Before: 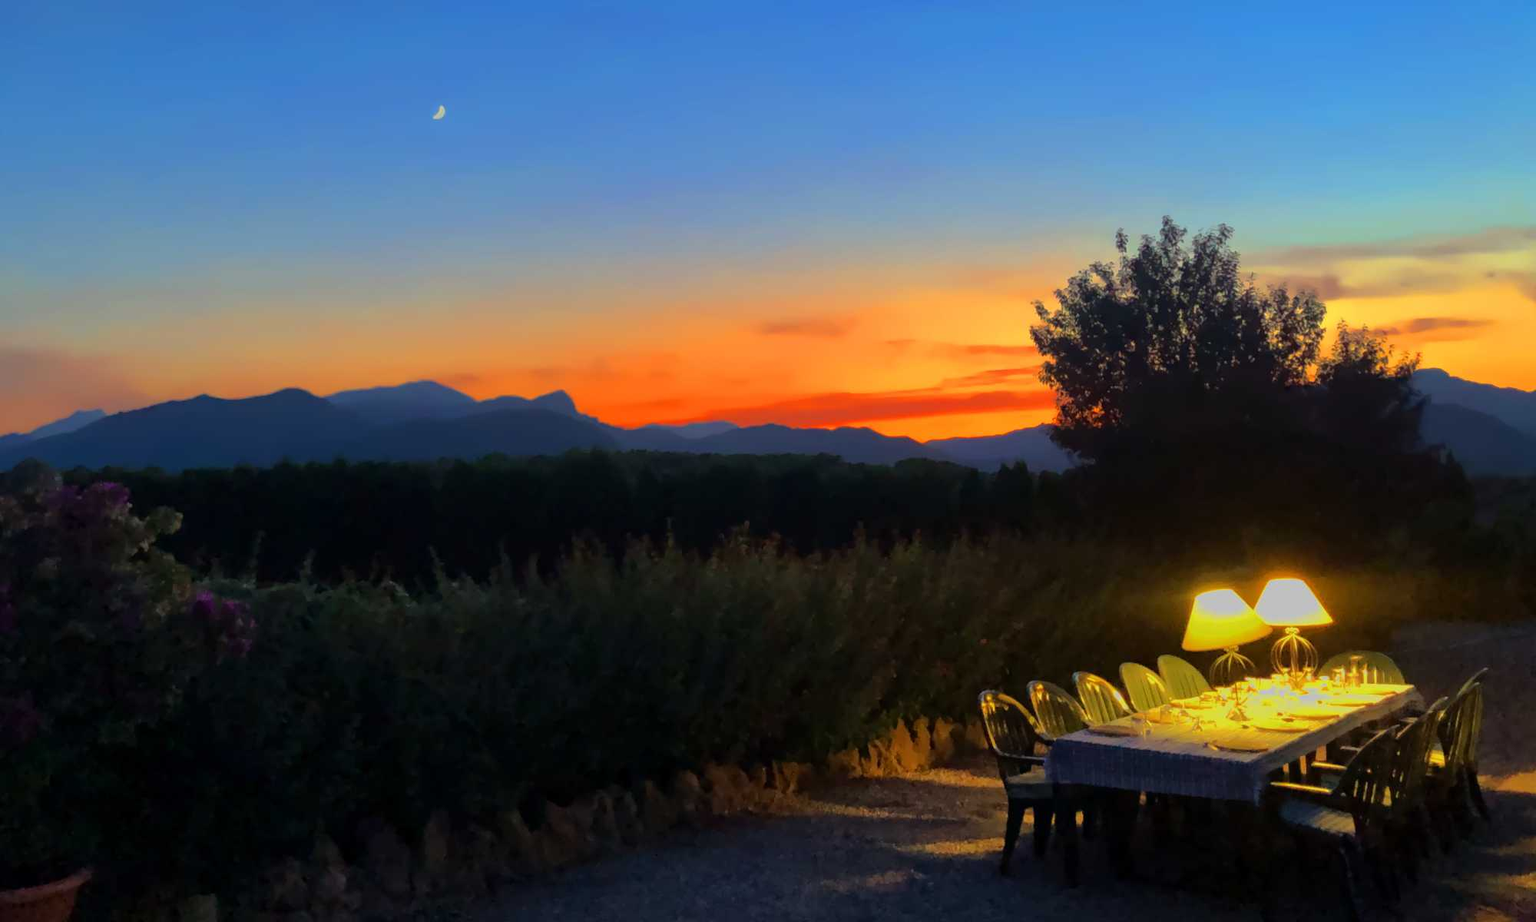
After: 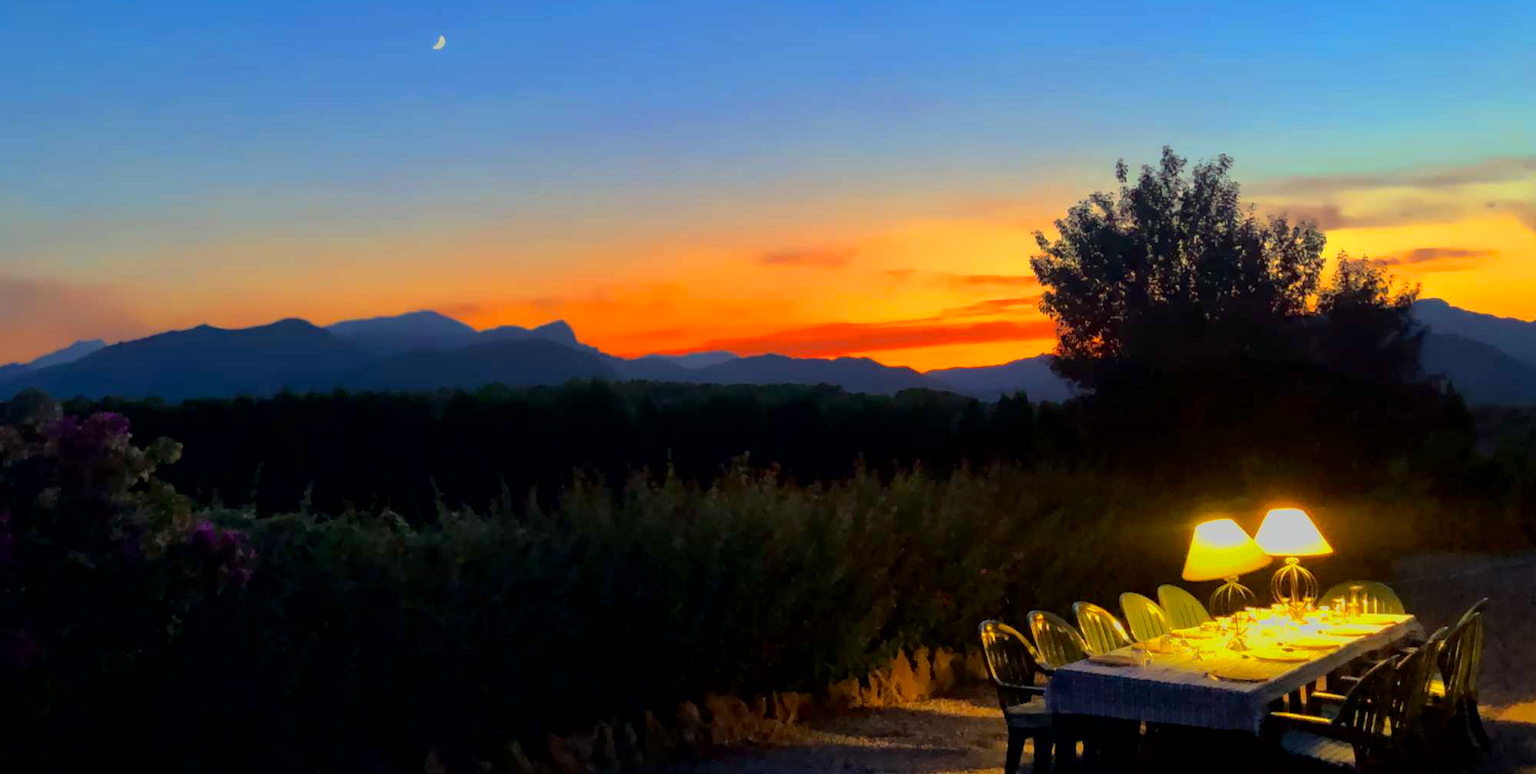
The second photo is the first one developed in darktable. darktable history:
crop: top 7.625%, bottom 8.027%
contrast brightness saturation: contrast 0.1, brightness 0.02, saturation 0.02
